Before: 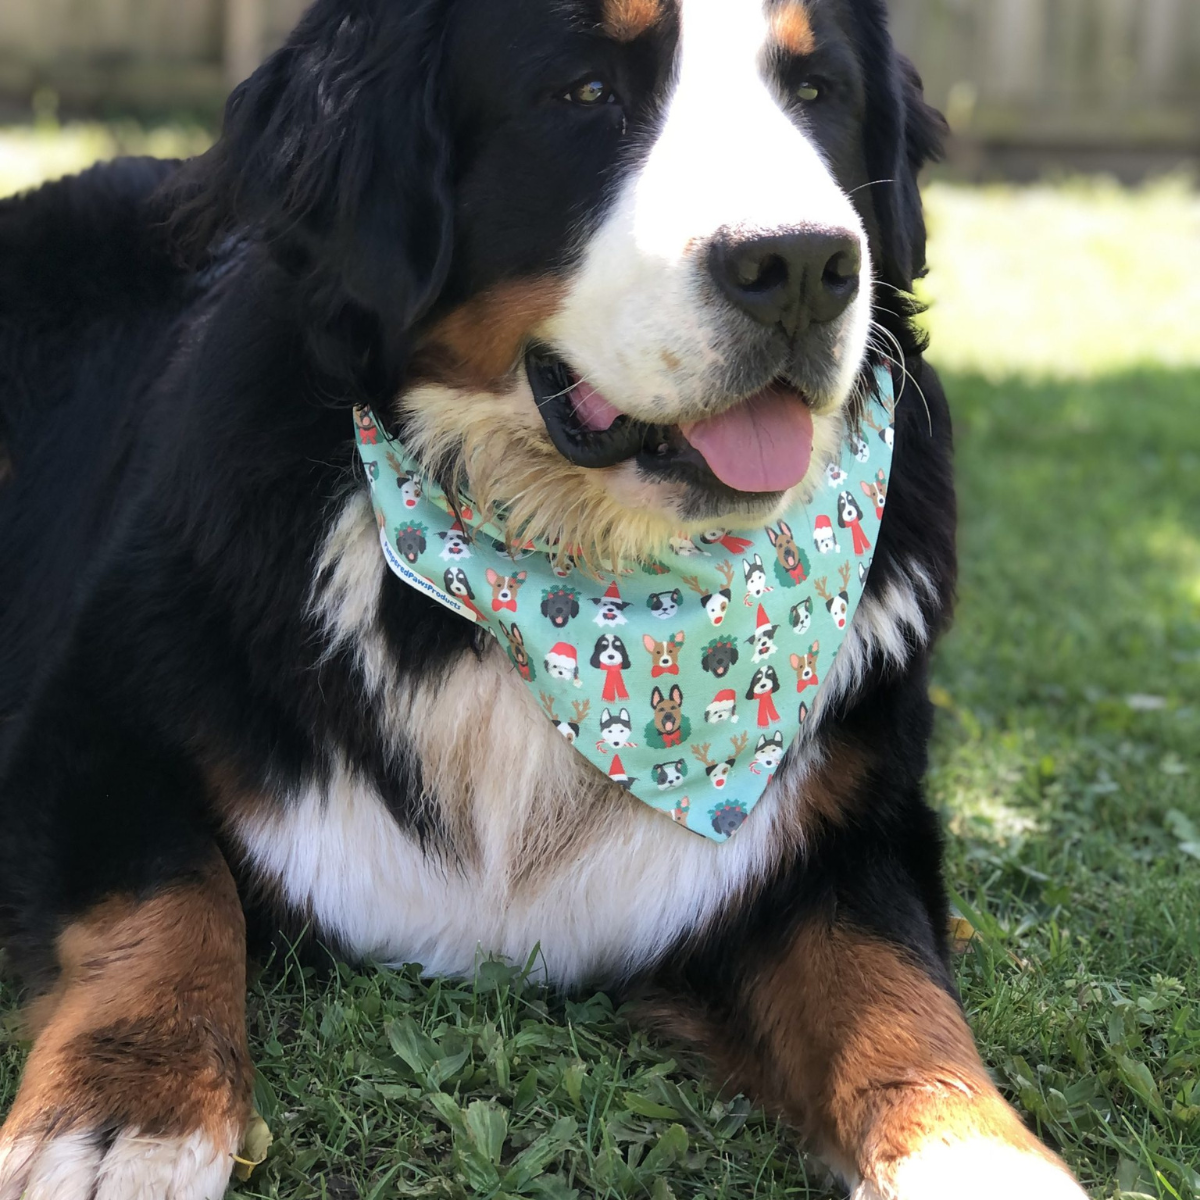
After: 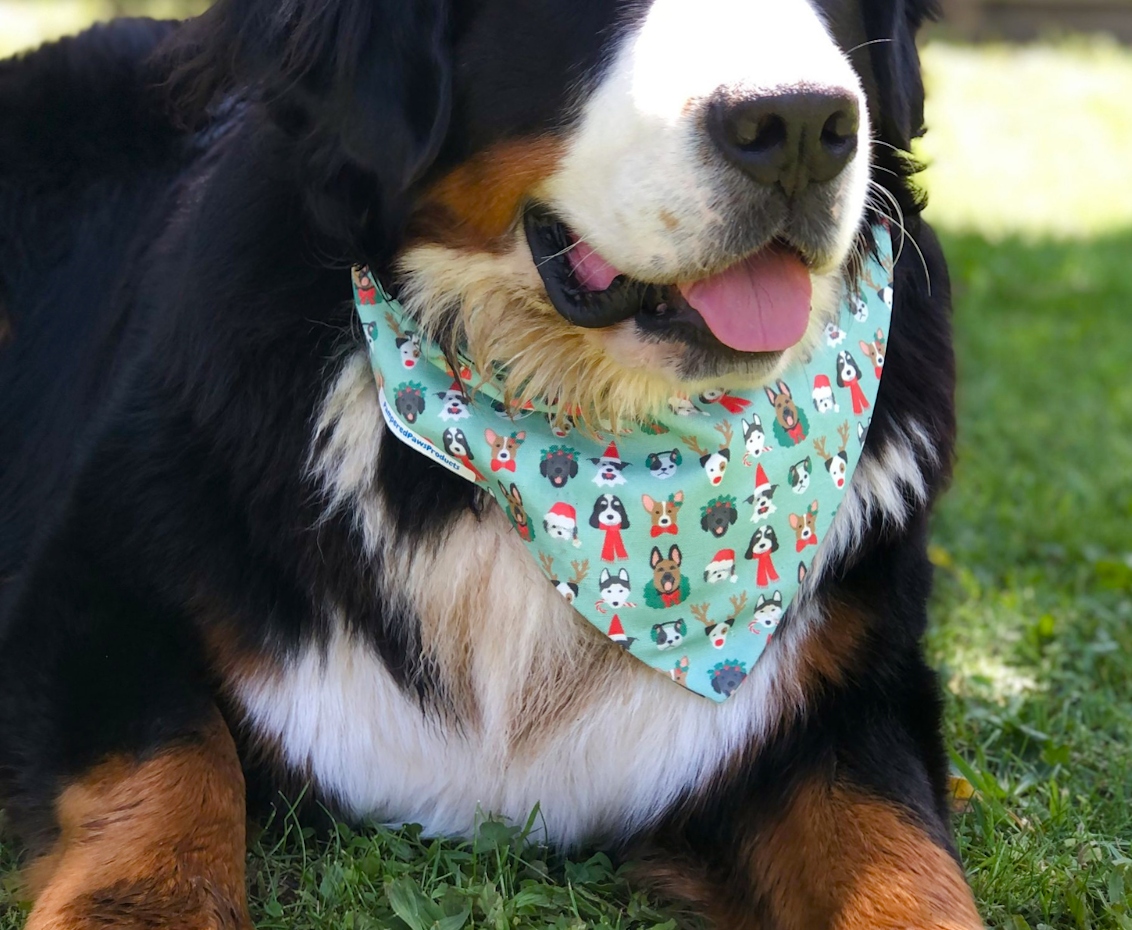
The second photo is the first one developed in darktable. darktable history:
color balance rgb: shadows lift › chroma 1.034%, shadows lift › hue 28.51°, perceptual saturation grading › global saturation 24.191%, perceptual saturation grading › highlights -24.419%, perceptual saturation grading › mid-tones 24.156%, perceptual saturation grading › shadows 39.367%, global vibrance 9.614%
crop and rotate: angle 0.102°, top 11.654%, right 5.445%, bottom 10.687%
